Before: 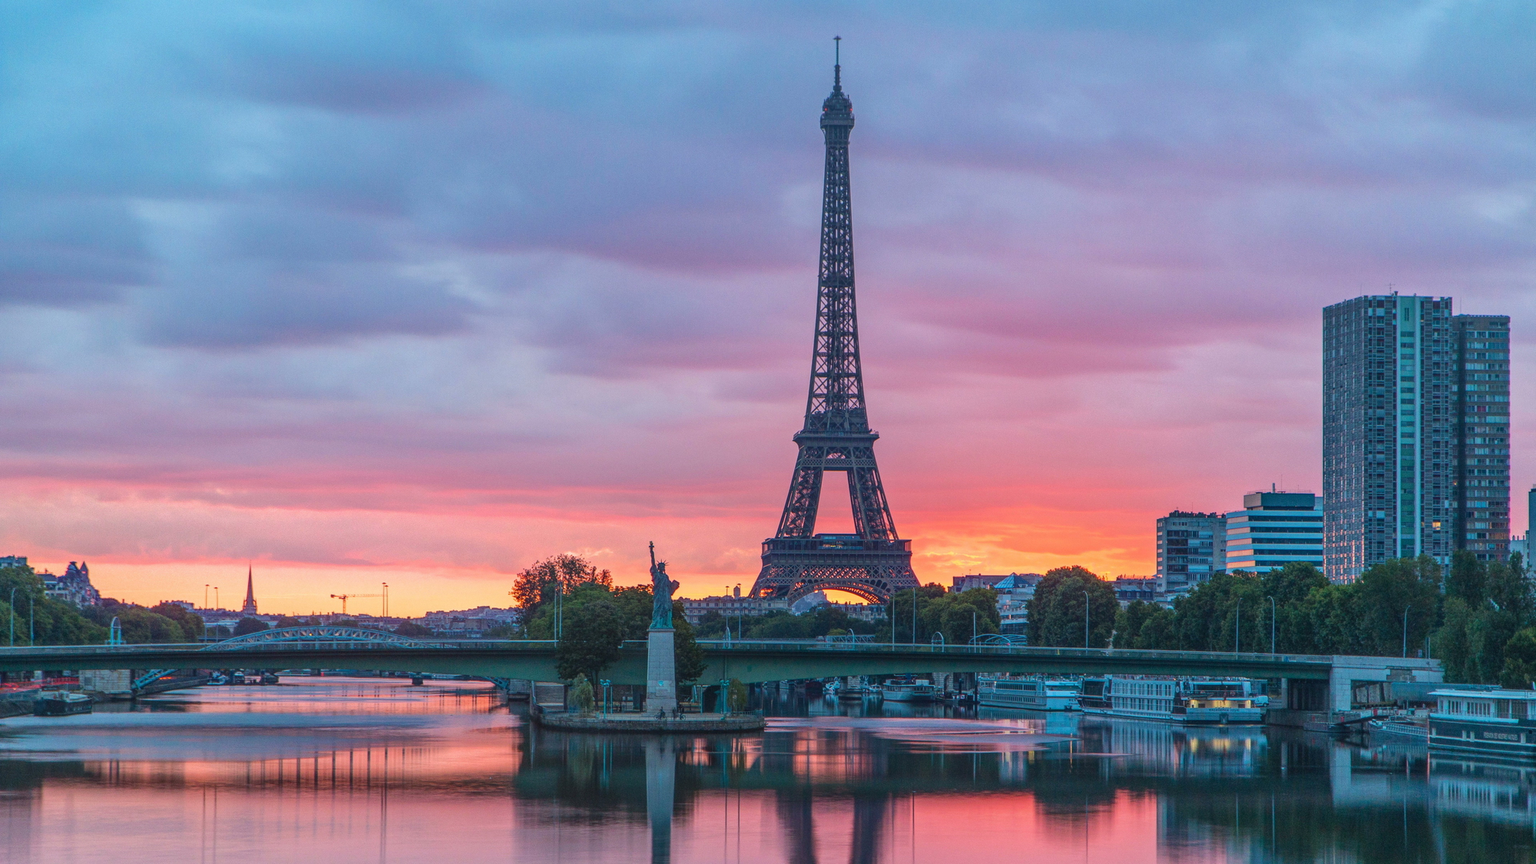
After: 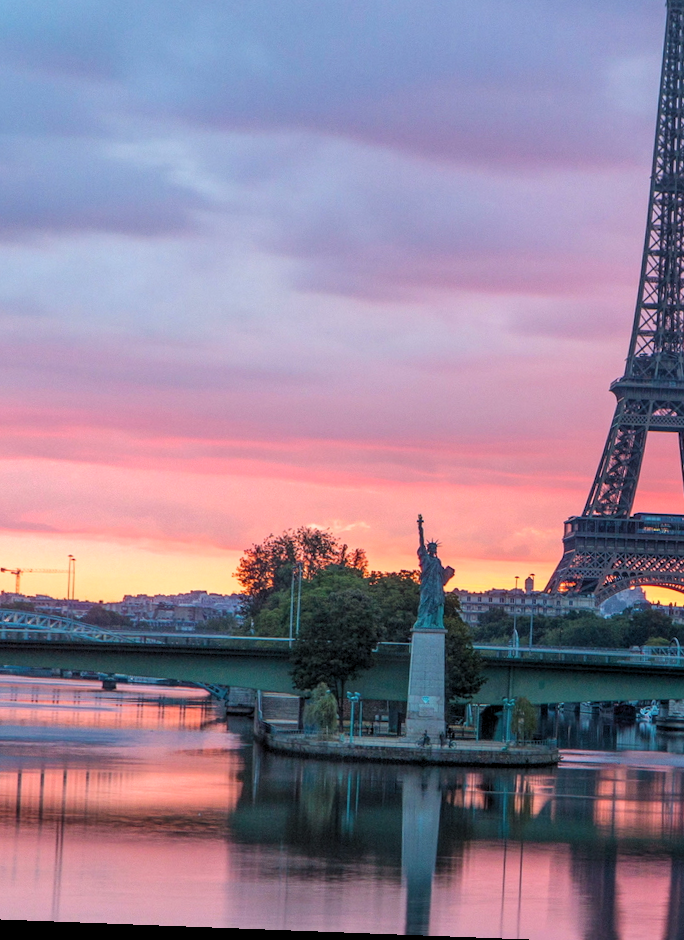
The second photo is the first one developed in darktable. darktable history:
rotate and perspective: rotation 2.17°, automatic cropping off
contrast brightness saturation: saturation -0.05
crop and rotate: left 21.77%, top 18.528%, right 44.676%, bottom 2.997%
rgb levels: levels [[0.01, 0.419, 0.839], [0, 0.5, 1], [0, 0.5, 1]]
